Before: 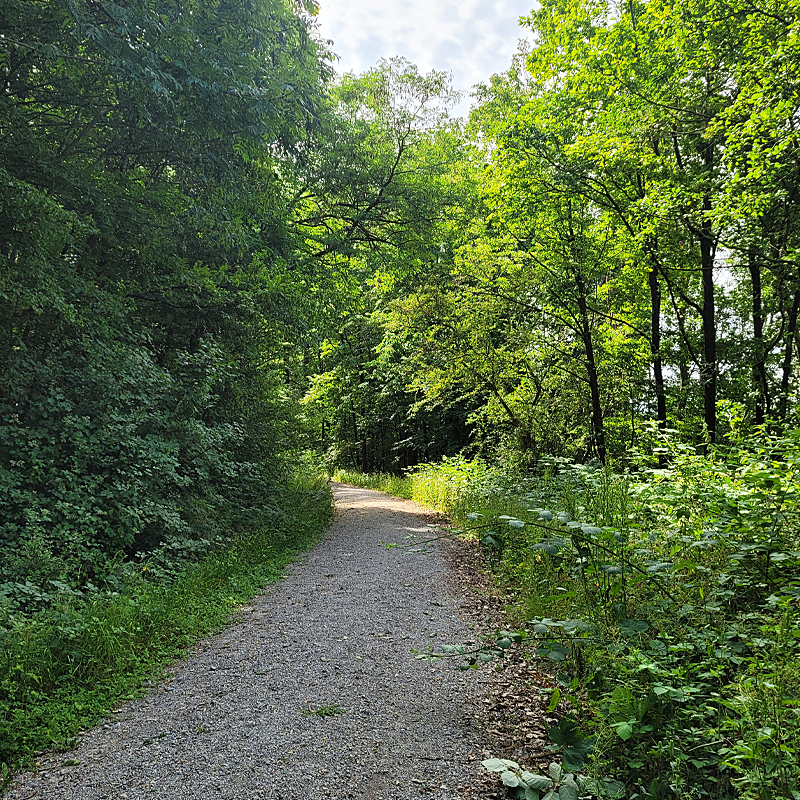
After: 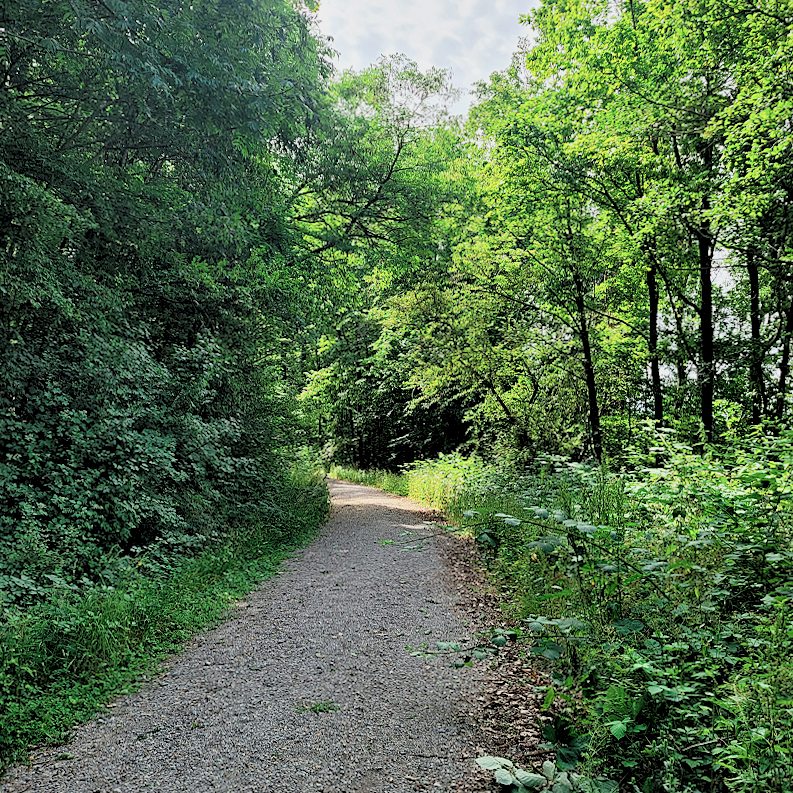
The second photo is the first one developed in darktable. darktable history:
color contrast: blue-yellow contrast 0.7
contrast brightness saturation: contrast 0.13, brightness -0.05, saturation 0.16
shadows and highlights: shadows 37.27, highlights -28.18, soften with gaussian
rgb levels: preserve colors sum RGB, levels [[0.038, 0.433, 0.934], [0, 0.5, 1], [0, 0.5, 1]]
crop and rotate: angle -0.5°
